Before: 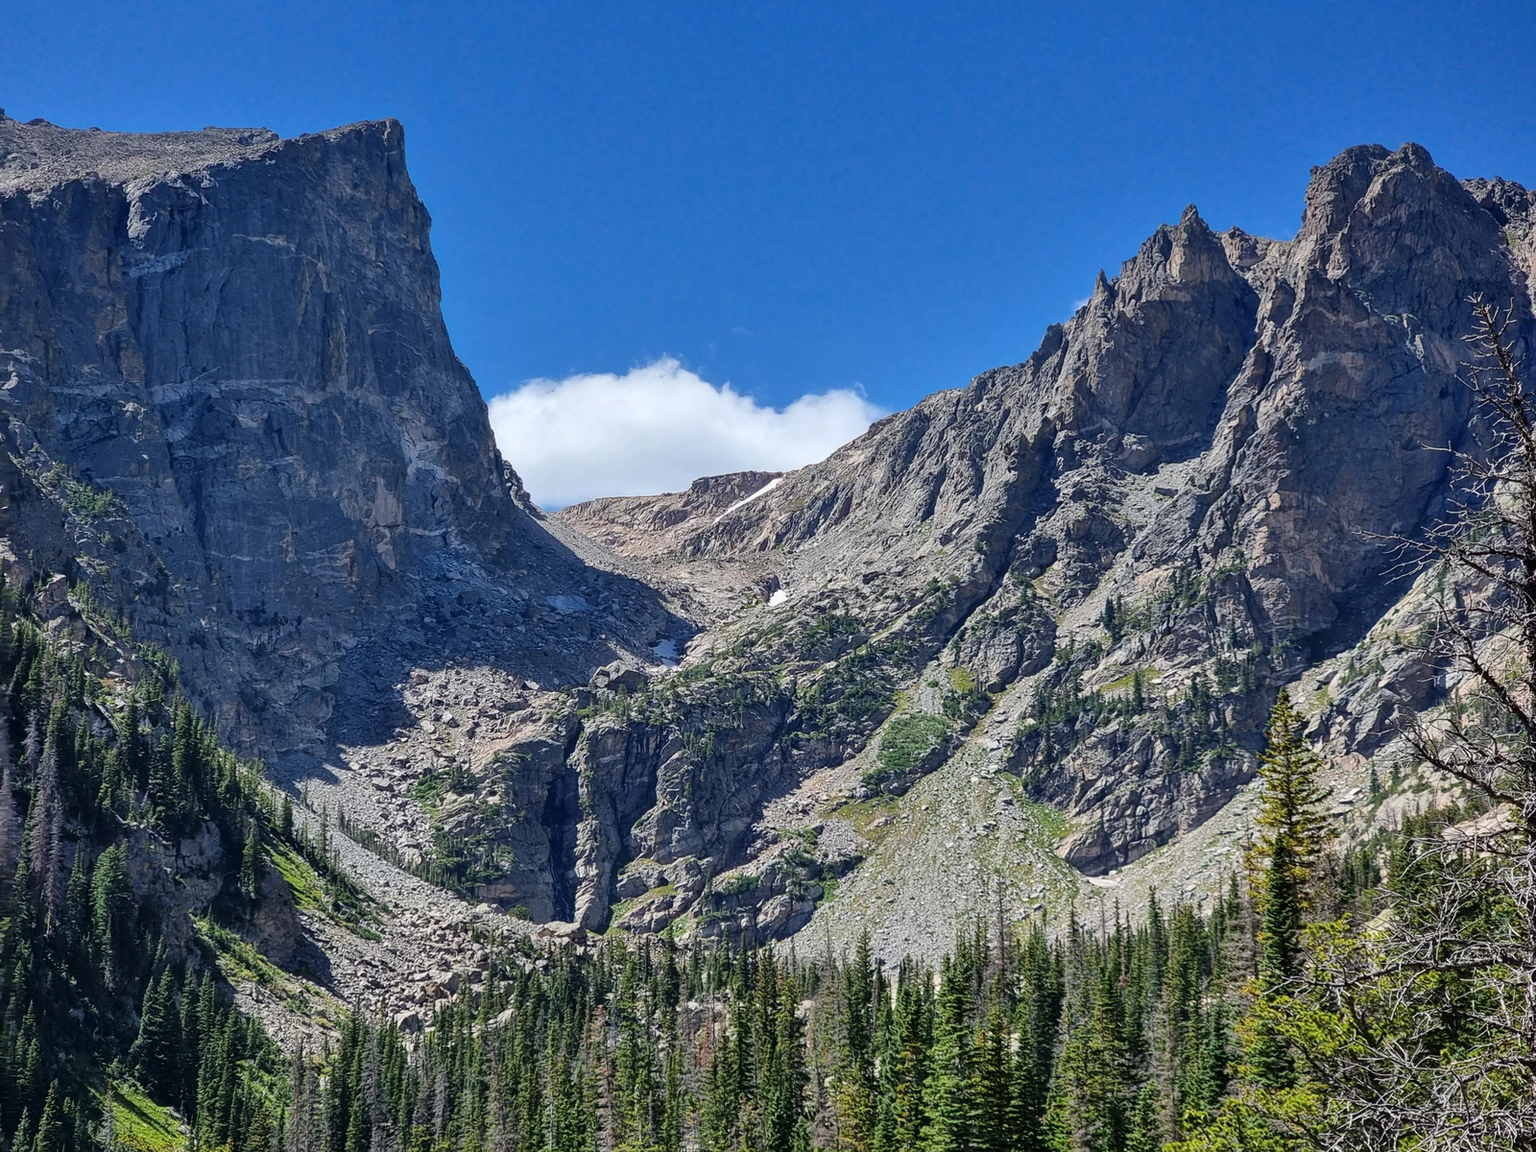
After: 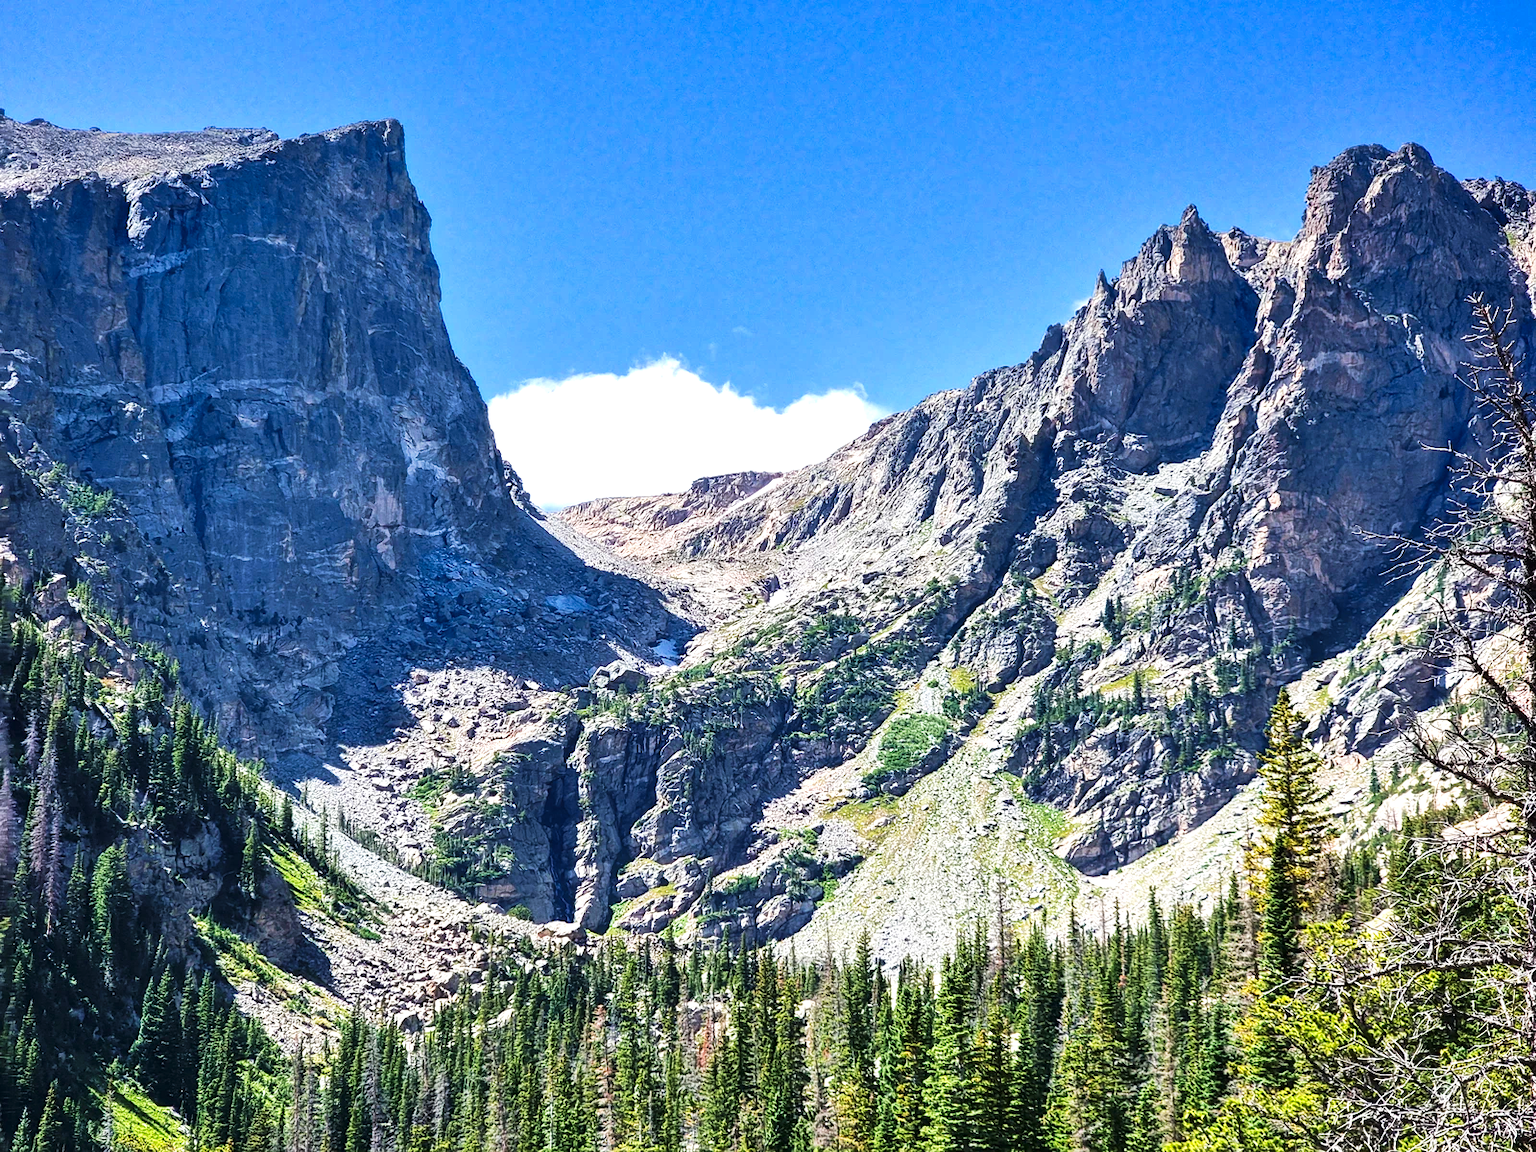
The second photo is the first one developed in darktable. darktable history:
tone curve: curves: ch0 [(0.016, 0.011) (0.204, 0.146) (0.515, 0.476) (0.78, 0.795) (1, 0.981)], preserve colors none
velvia: strength 30.27%
exposure: exposure 1.16 EV, compensate highlight preservation false
